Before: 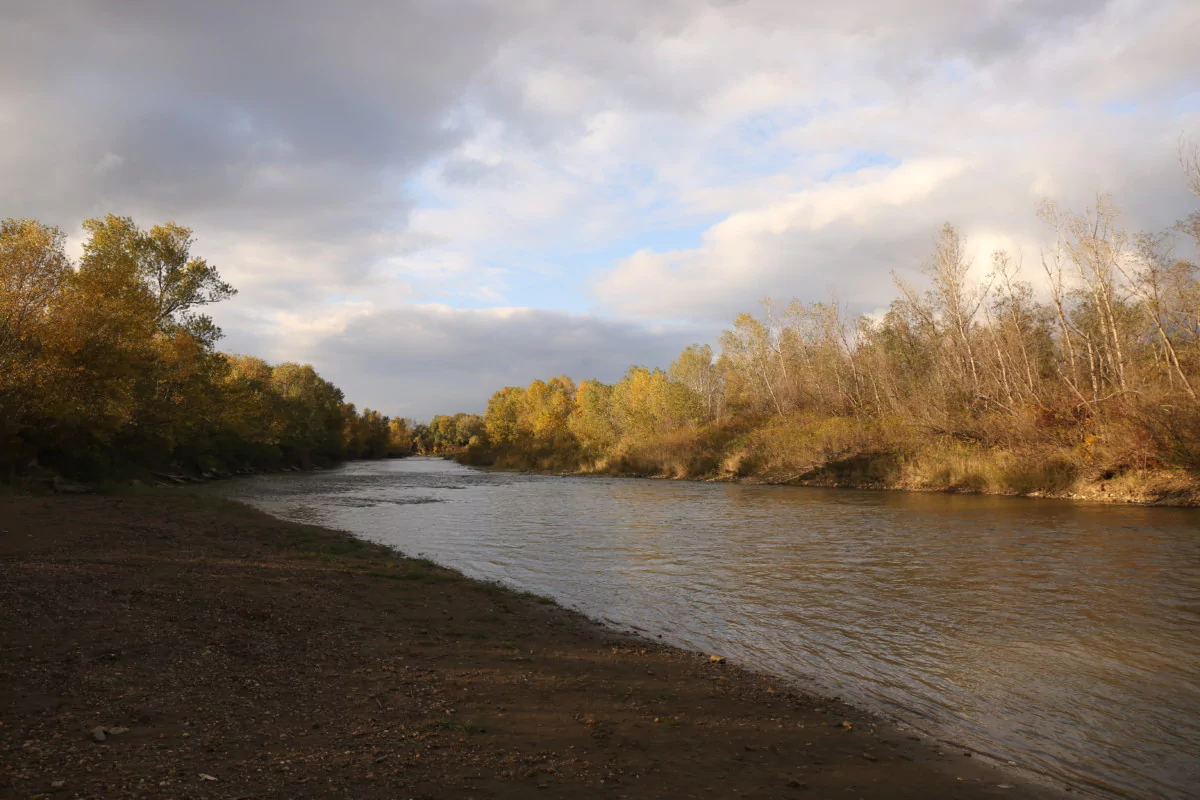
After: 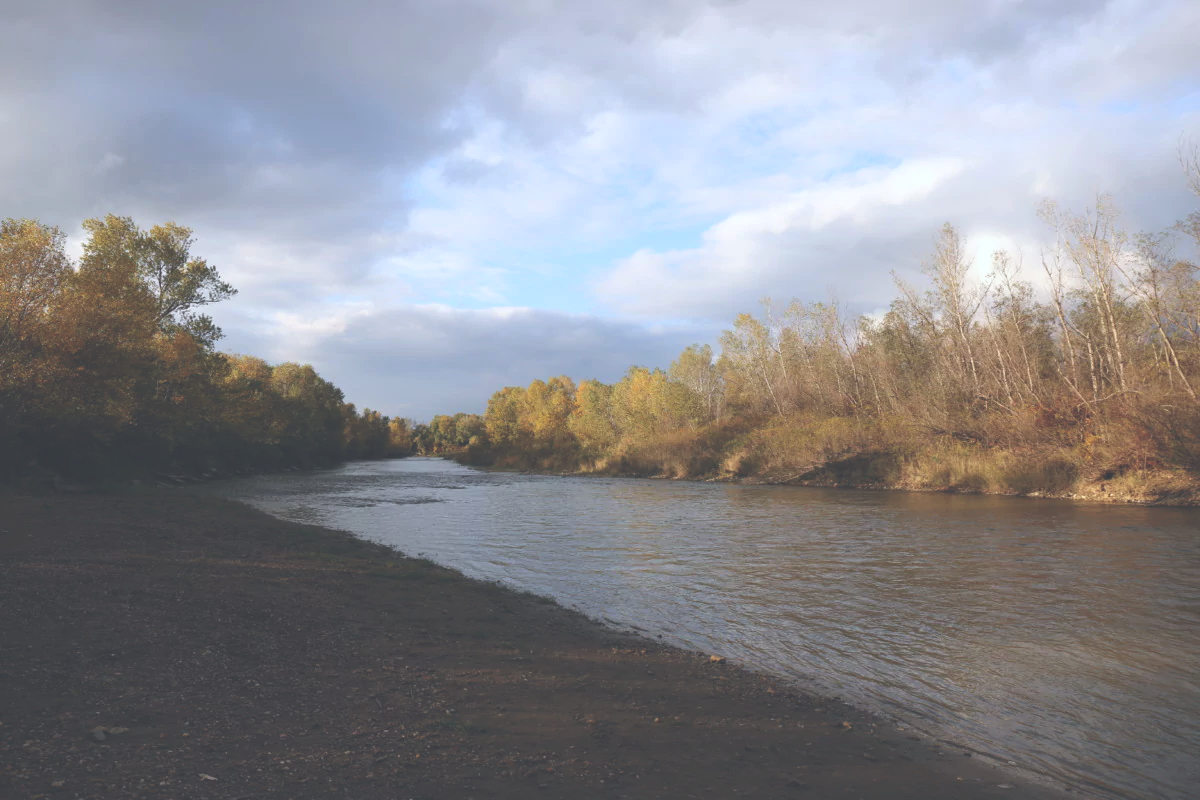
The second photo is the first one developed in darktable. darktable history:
exposure: black level correction -0.041, exposure 0.064 EV, compensate highlight preservation false
color calibration: x 0.37, y 0.382, temperature 4313.32 K
